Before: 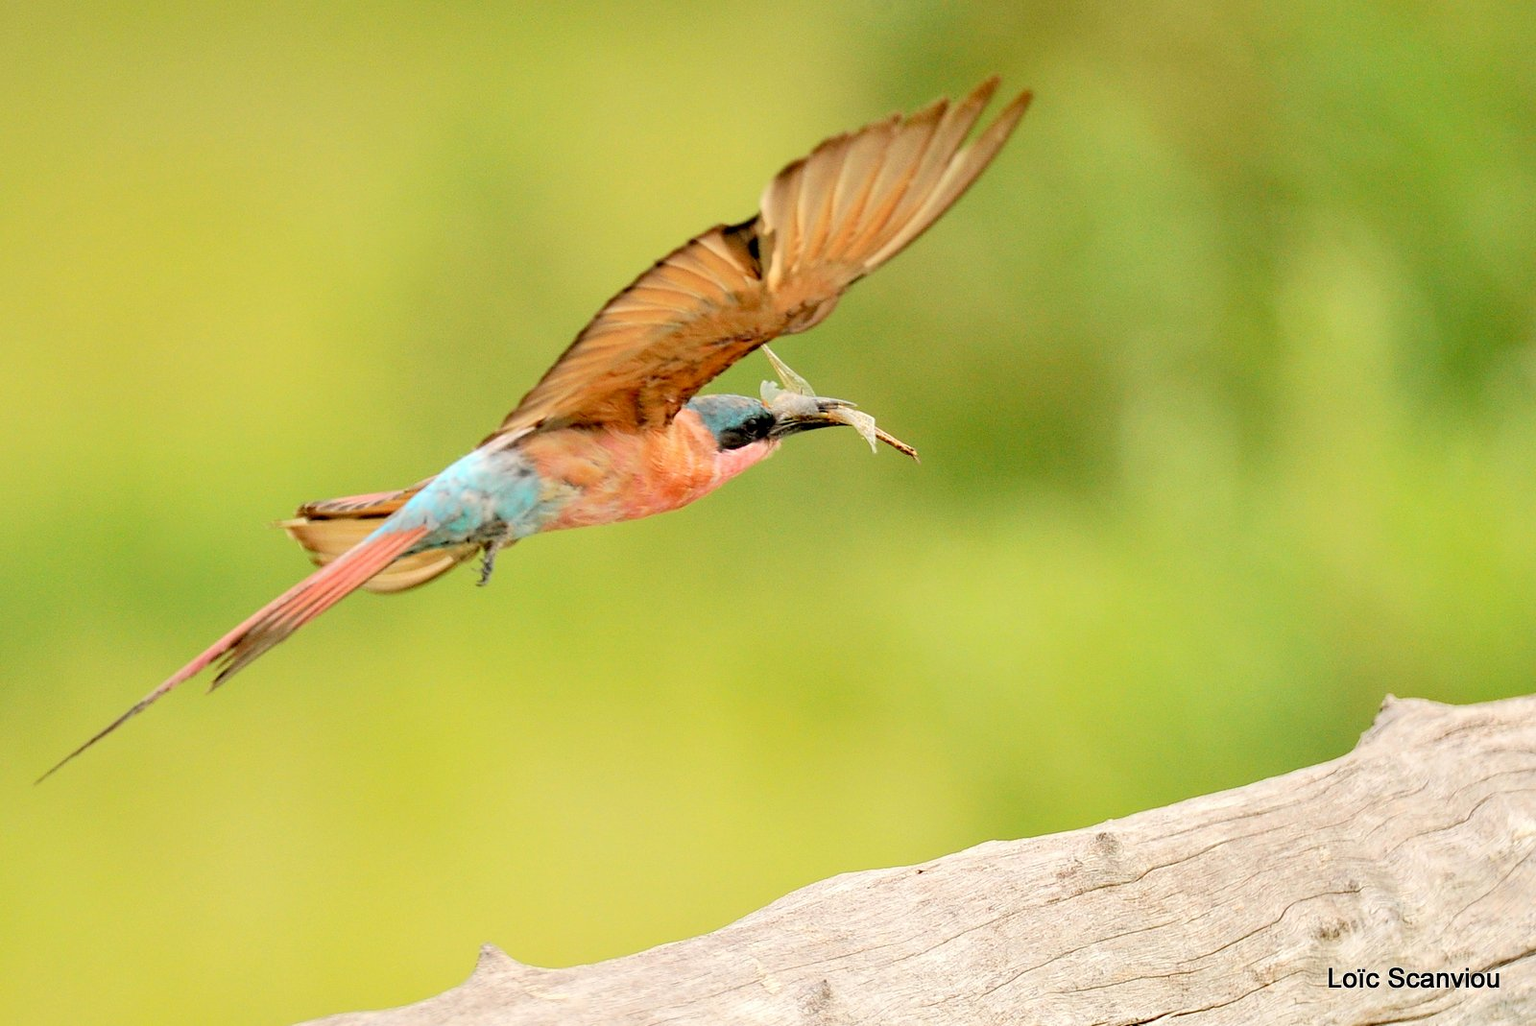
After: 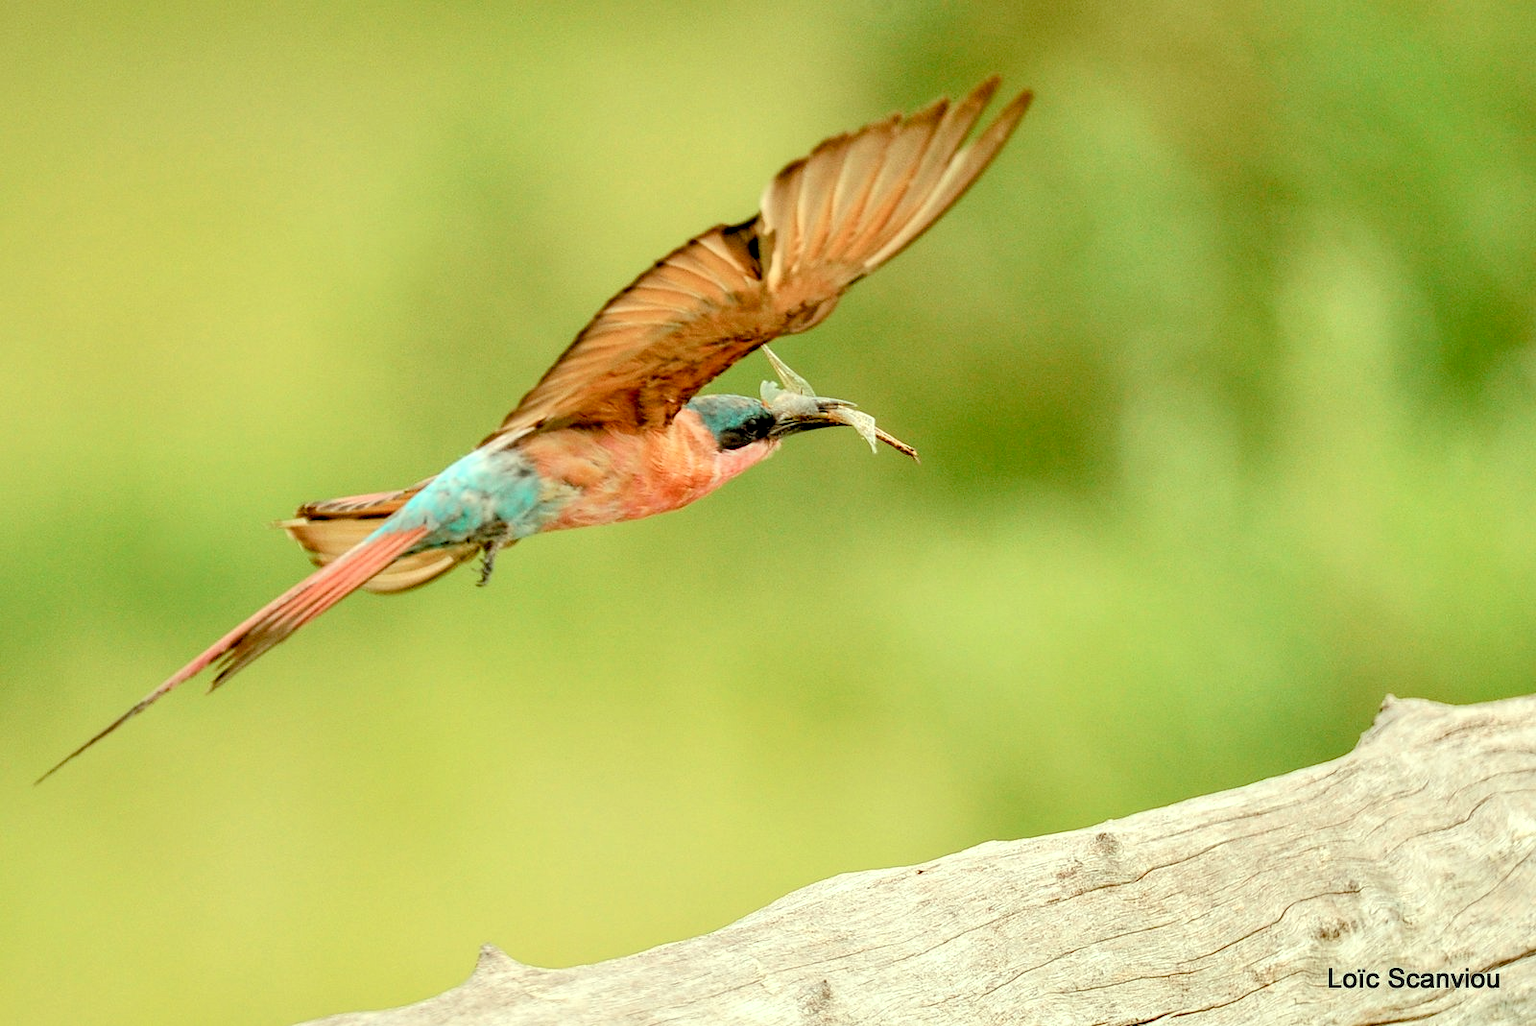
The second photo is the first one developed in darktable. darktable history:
color balance rgb: perceptual saturation grading › global saturation 20%, perceptual saturation grading › highlights -25%, perceptual saturation grading › shadows 25%
white balance: red 1.08, blue 0.791
color correction: highlights a* -11.71, highlights b* -15.58
local contrast: detail 130%
